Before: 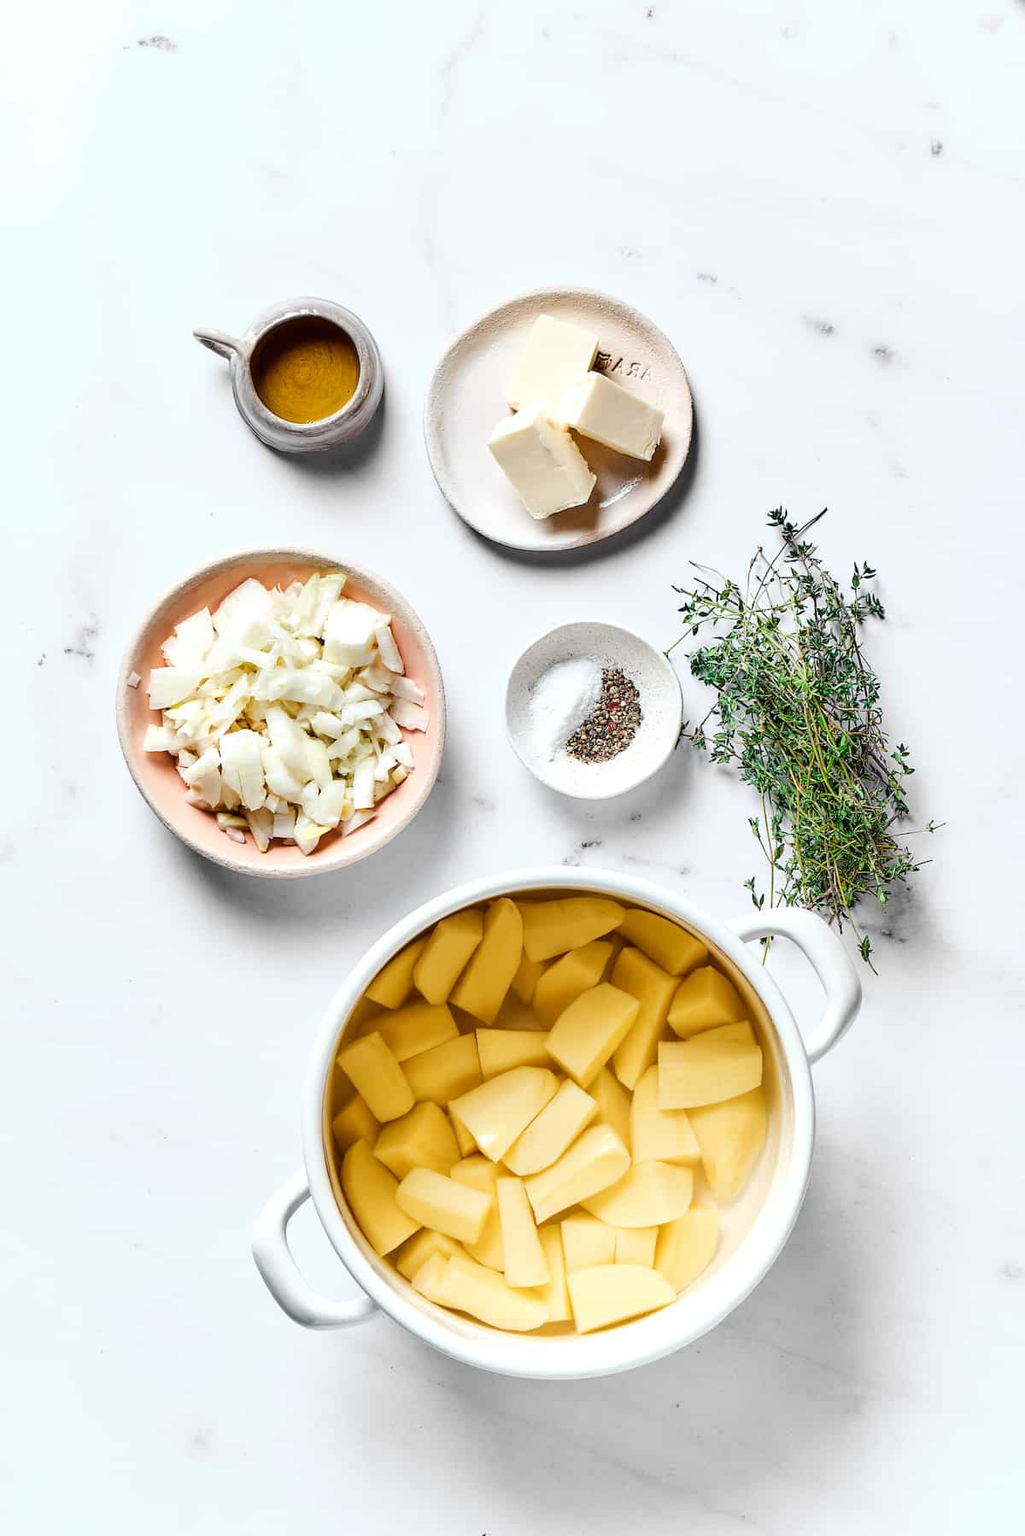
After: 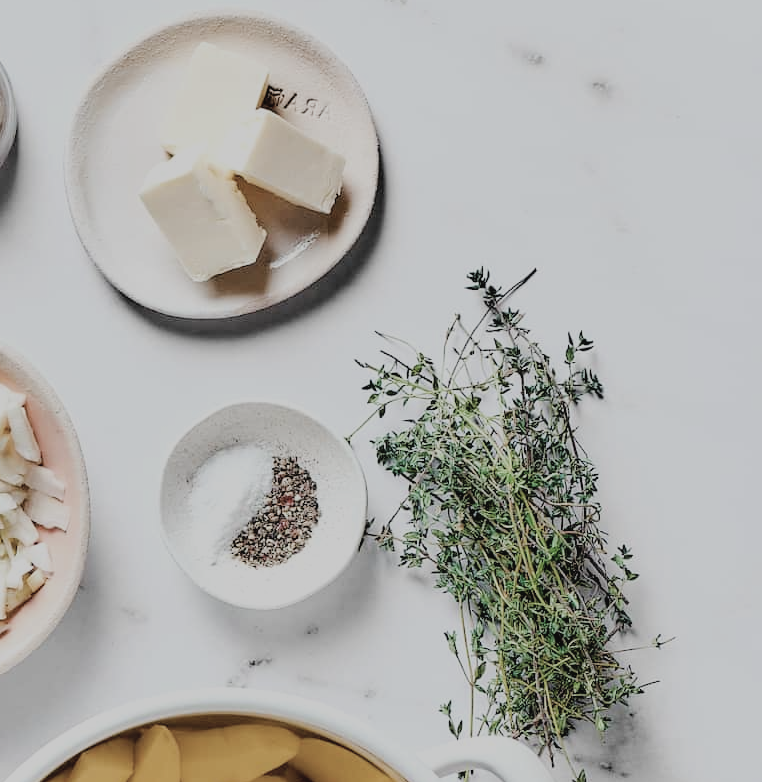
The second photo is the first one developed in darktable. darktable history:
filmic rgb: black relative exposure -7.23 EV, white relative exposure 5.35 EV, hardness 3.03
crop: left 36.027%, top 18.15%, right 0.411%, bottom 38.346%
contrast brightness saturation: contrast -0.059, saturation -0.404
